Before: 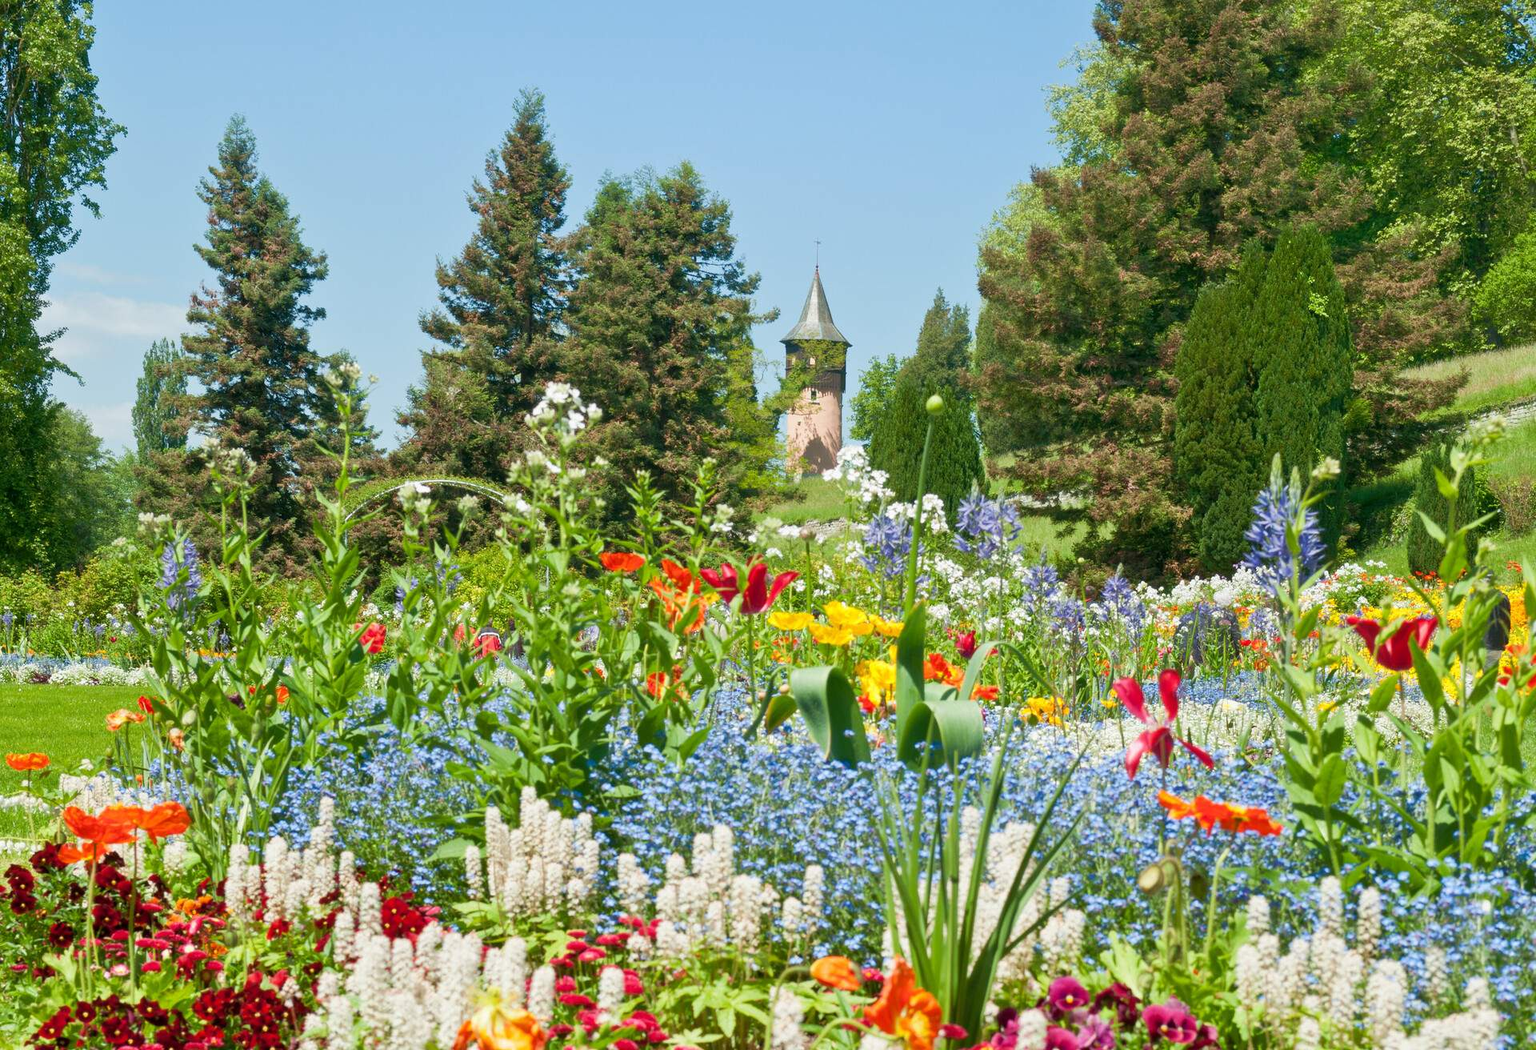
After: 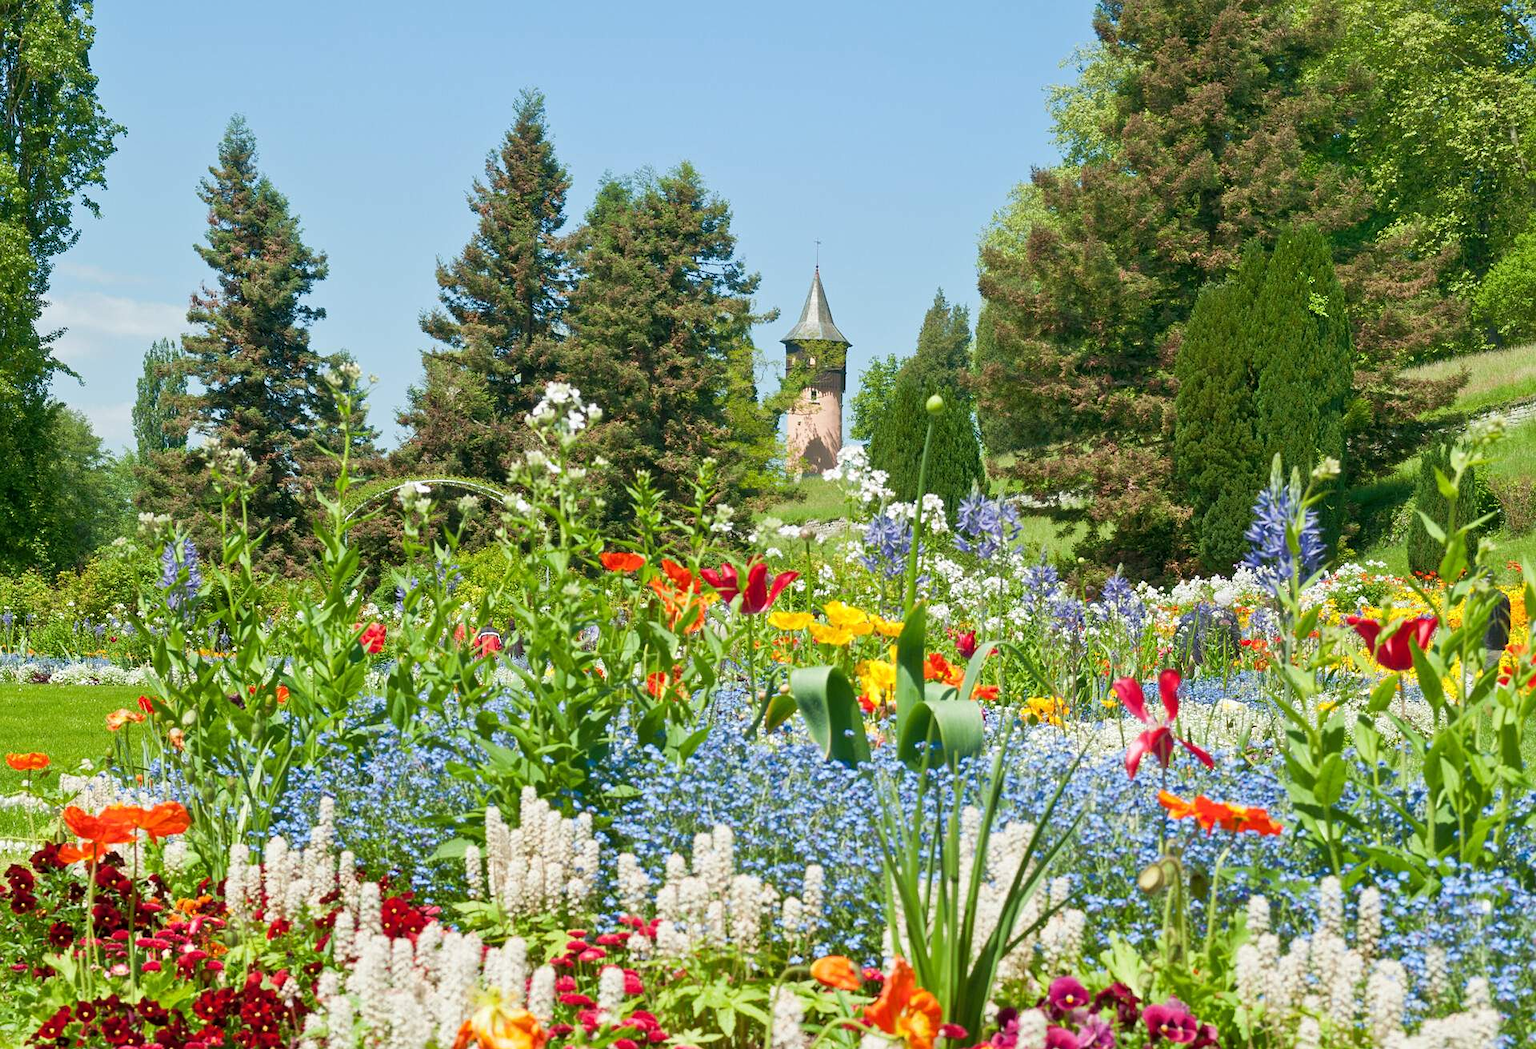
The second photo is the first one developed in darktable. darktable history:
sharpen: amount 0.2
exposure: exposure 0.02 EV, compensate highlight preservation false
